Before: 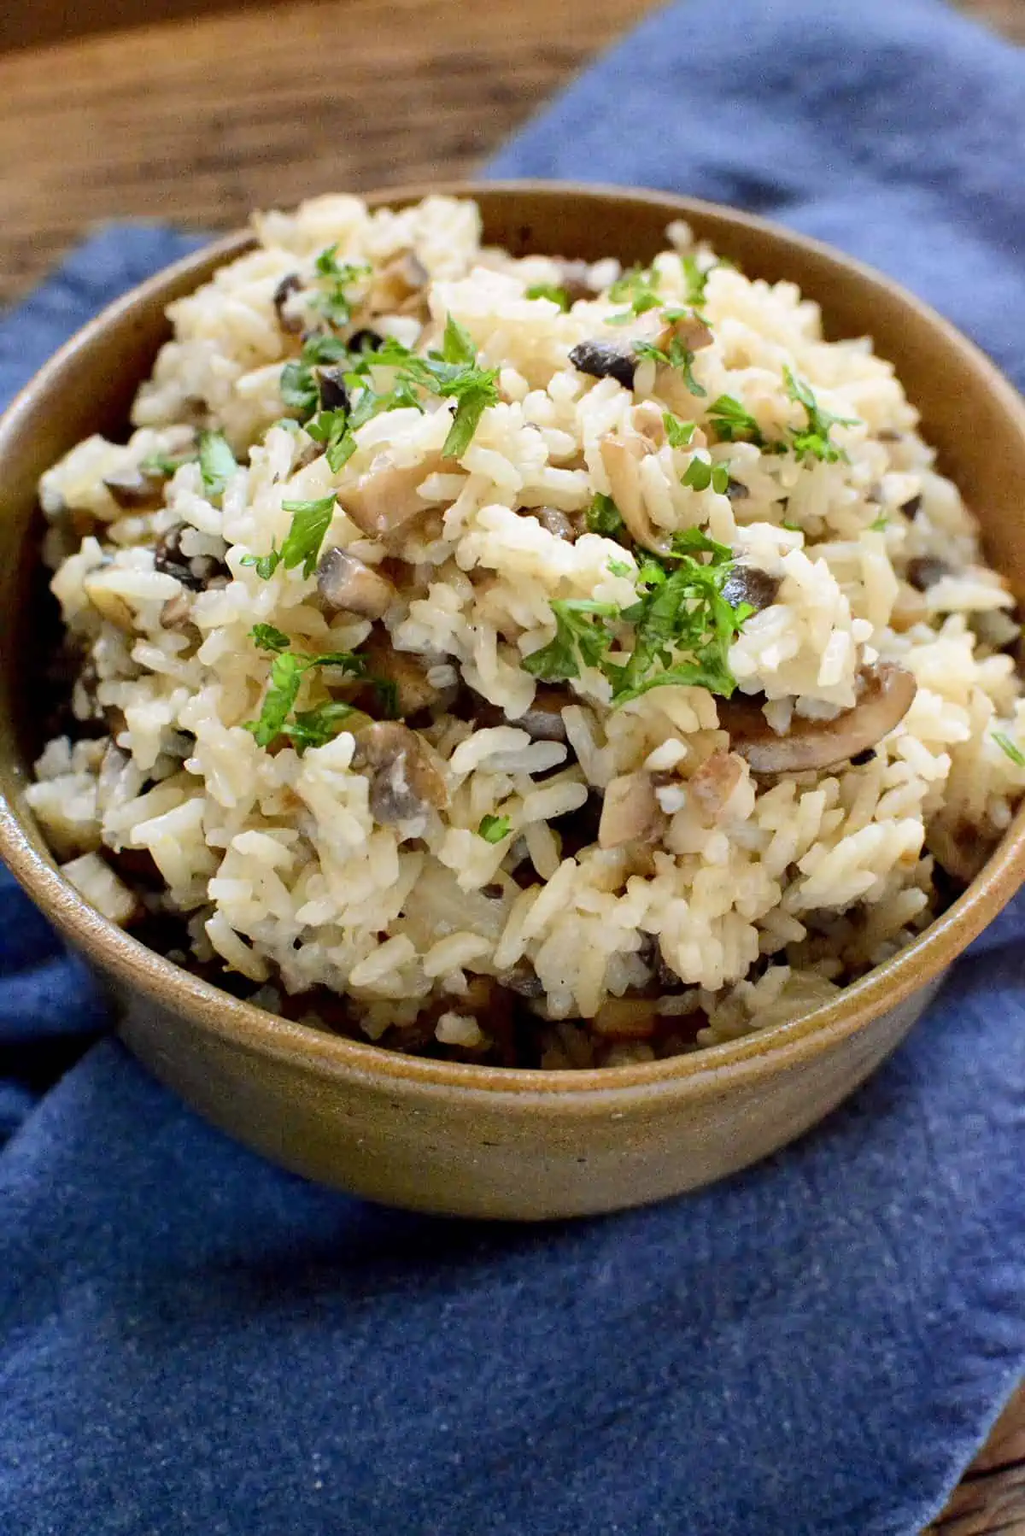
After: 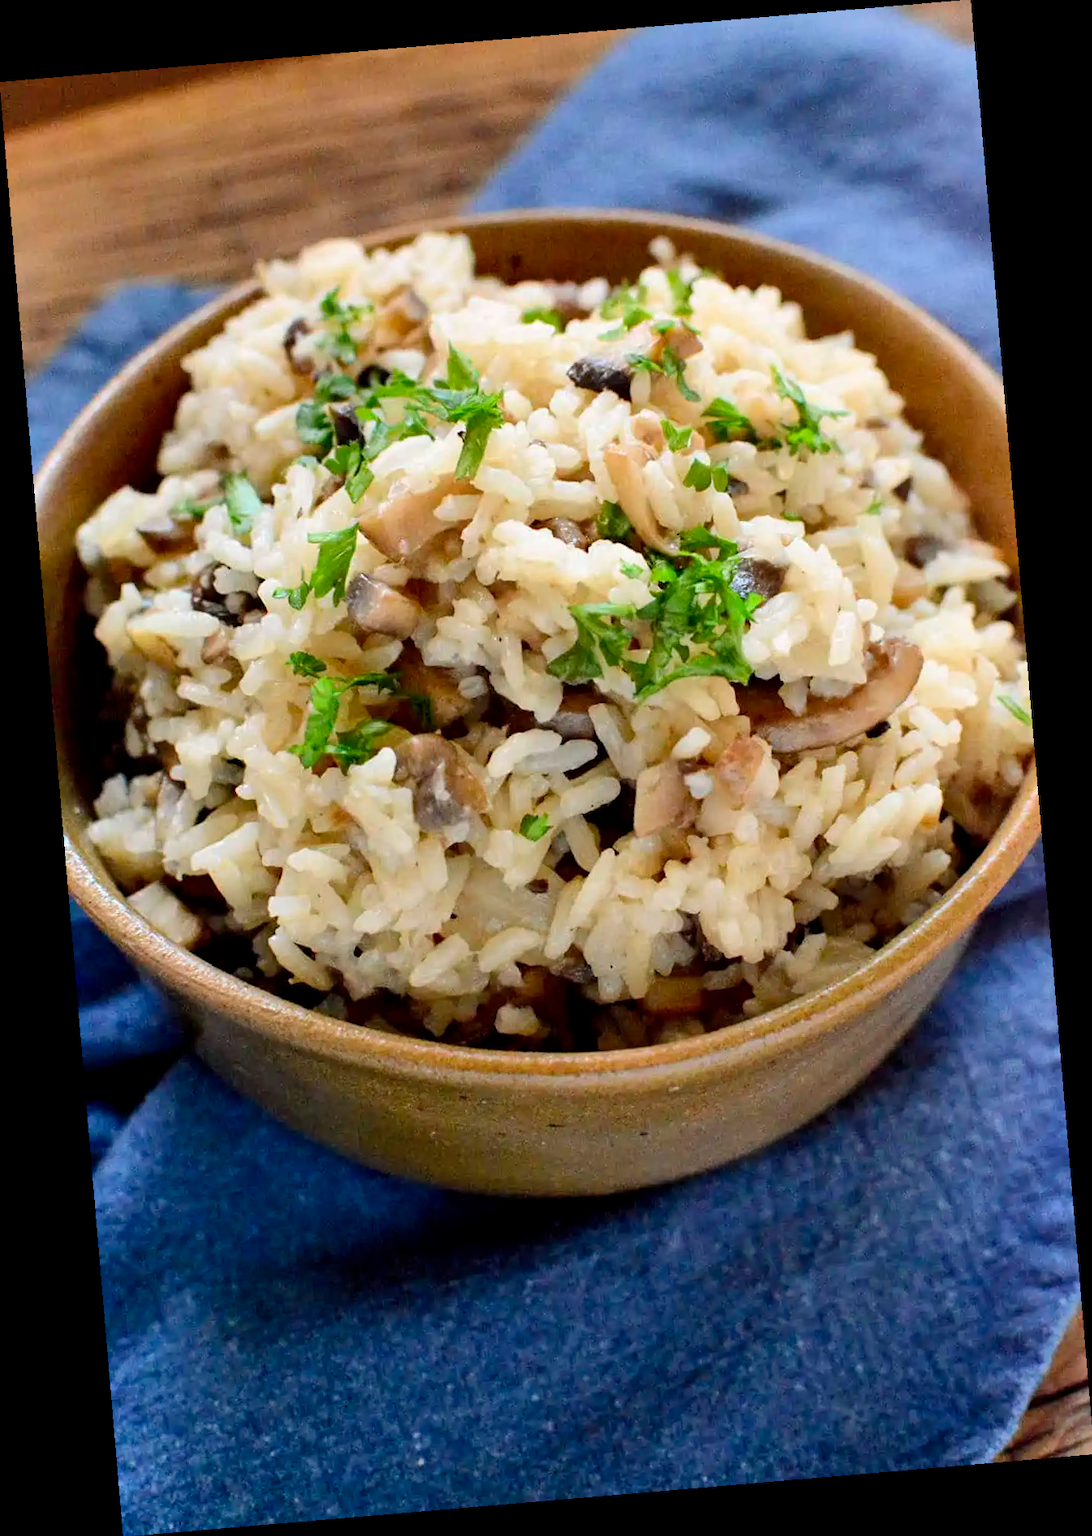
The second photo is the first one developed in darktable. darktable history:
rotate and perspective: rotation -4.86°, automatic cropping off
shadows and highlights: radius 125.46, shadows 30.51, highlights -30.51, low approximation 0.01, soften with gaussian
